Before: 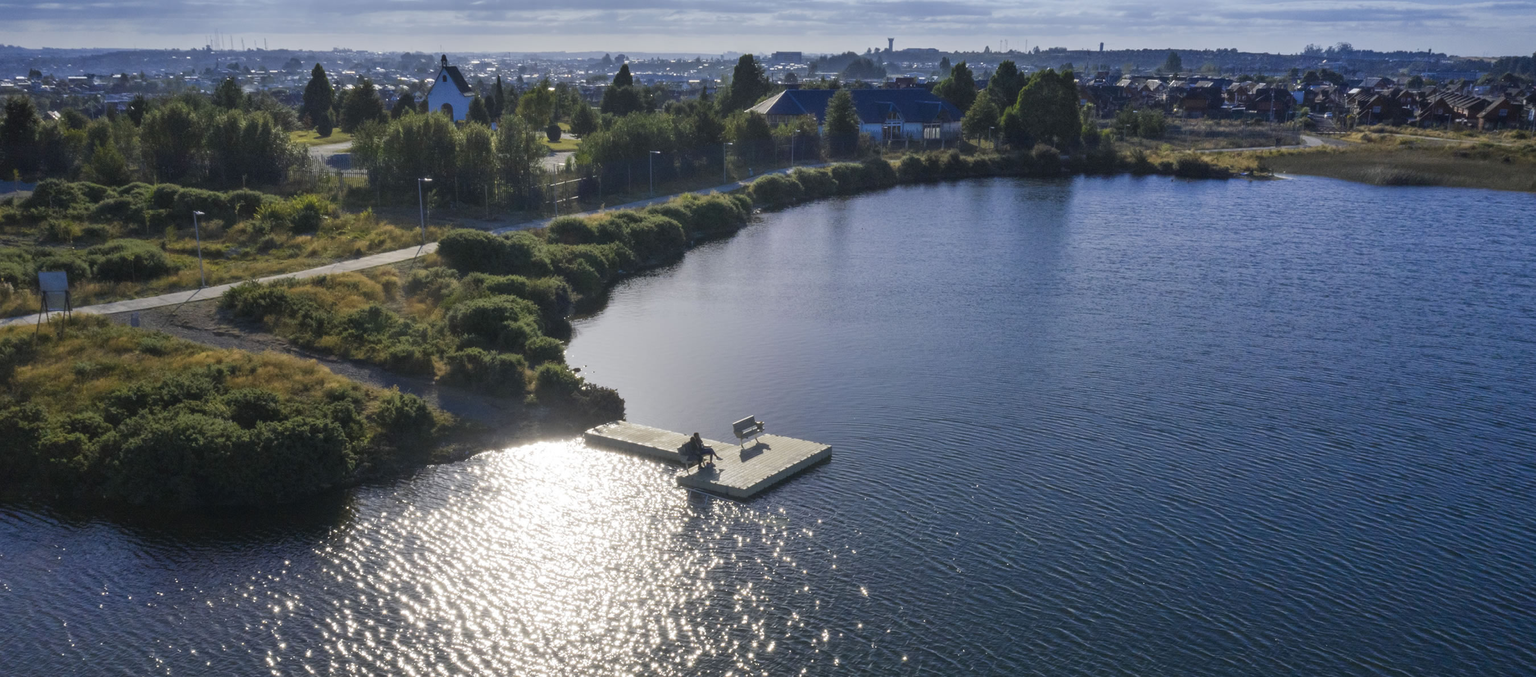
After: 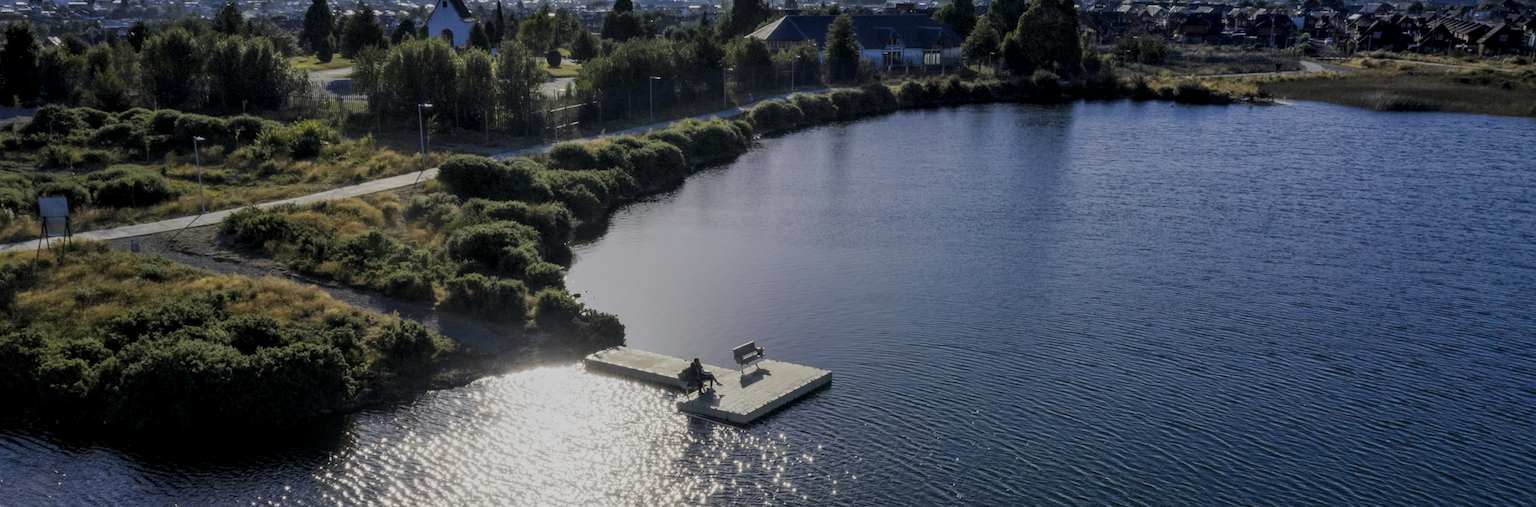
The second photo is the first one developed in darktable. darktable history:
white balance: emerald 1
local contrast: detail 130%
filmic rgb: black relative exposure -7.65 EV, white relative exposure 4.56 EV, hardness 3.61
crop: top 11.038%, bottom 13.962%
graduated density: rotation 5.63°, offset 76.9
